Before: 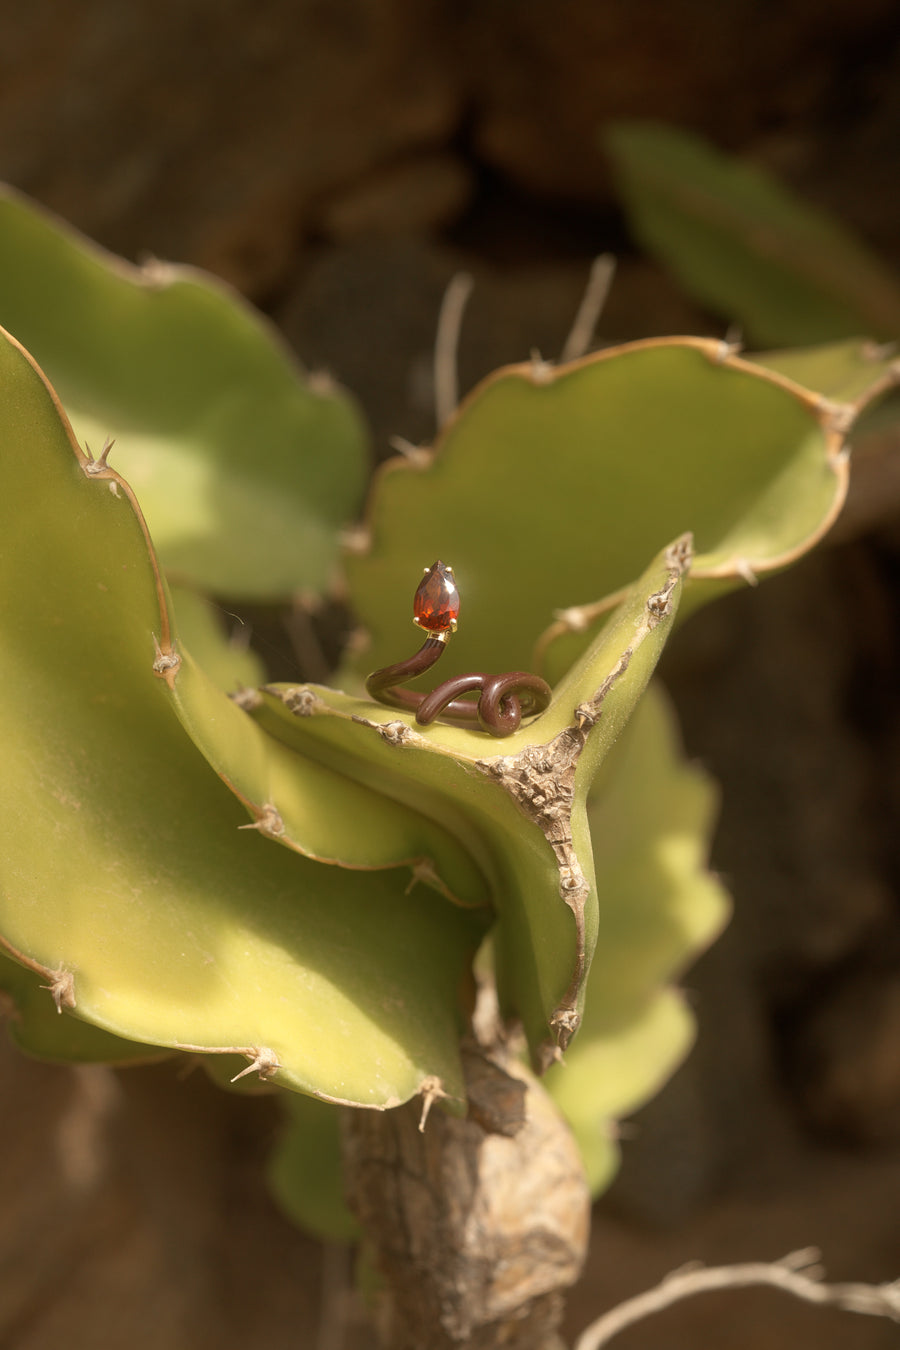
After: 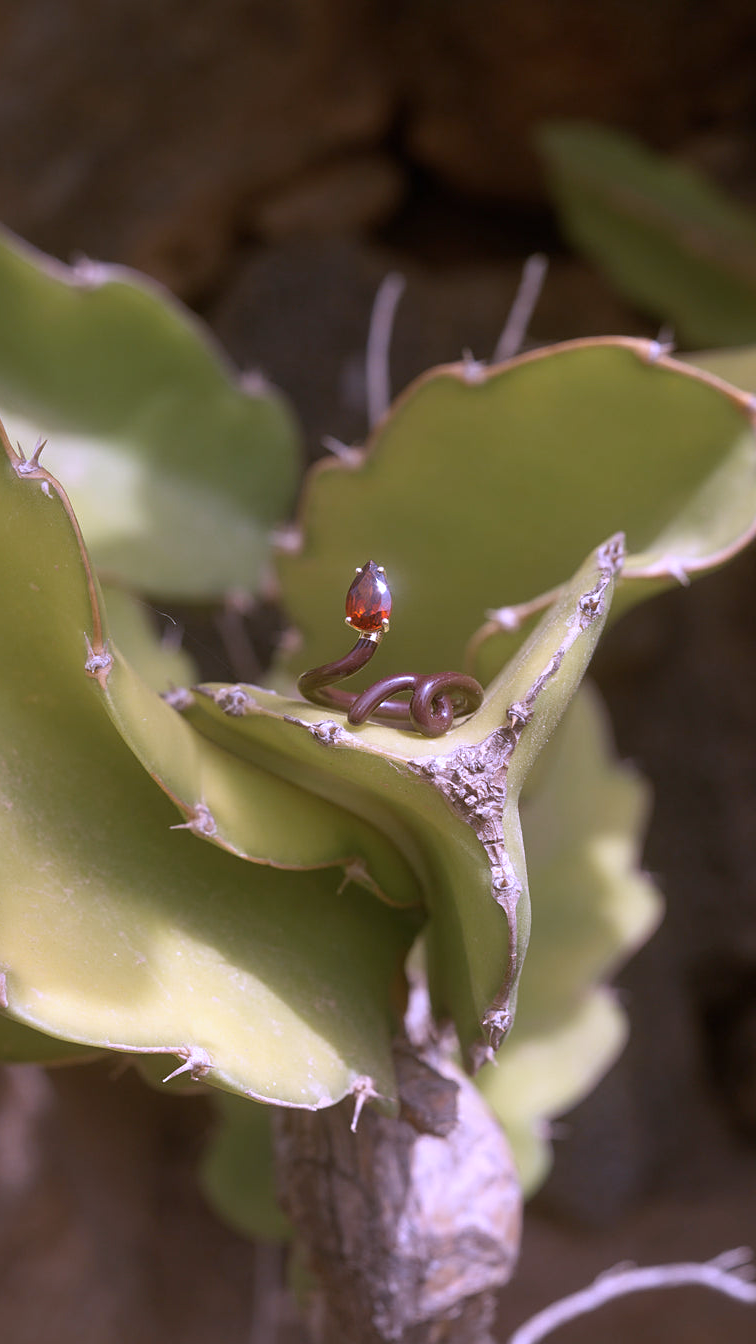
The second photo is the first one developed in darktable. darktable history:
crop: left 7.598%, right 7.873%
sharpen: amount 0.2
white balance: red 0.98, blue 1.61
